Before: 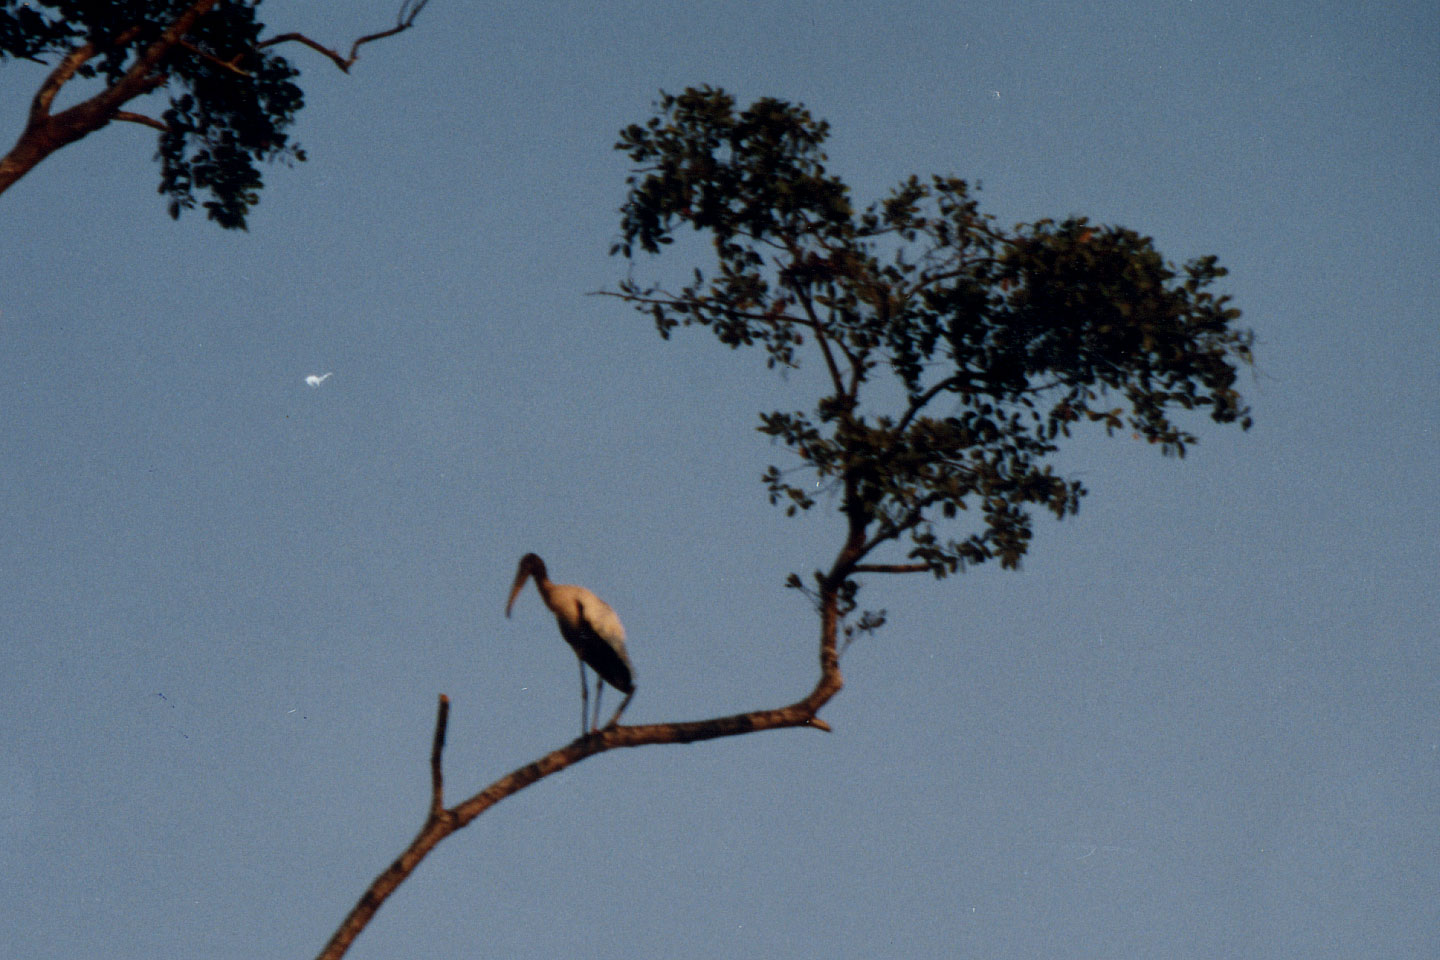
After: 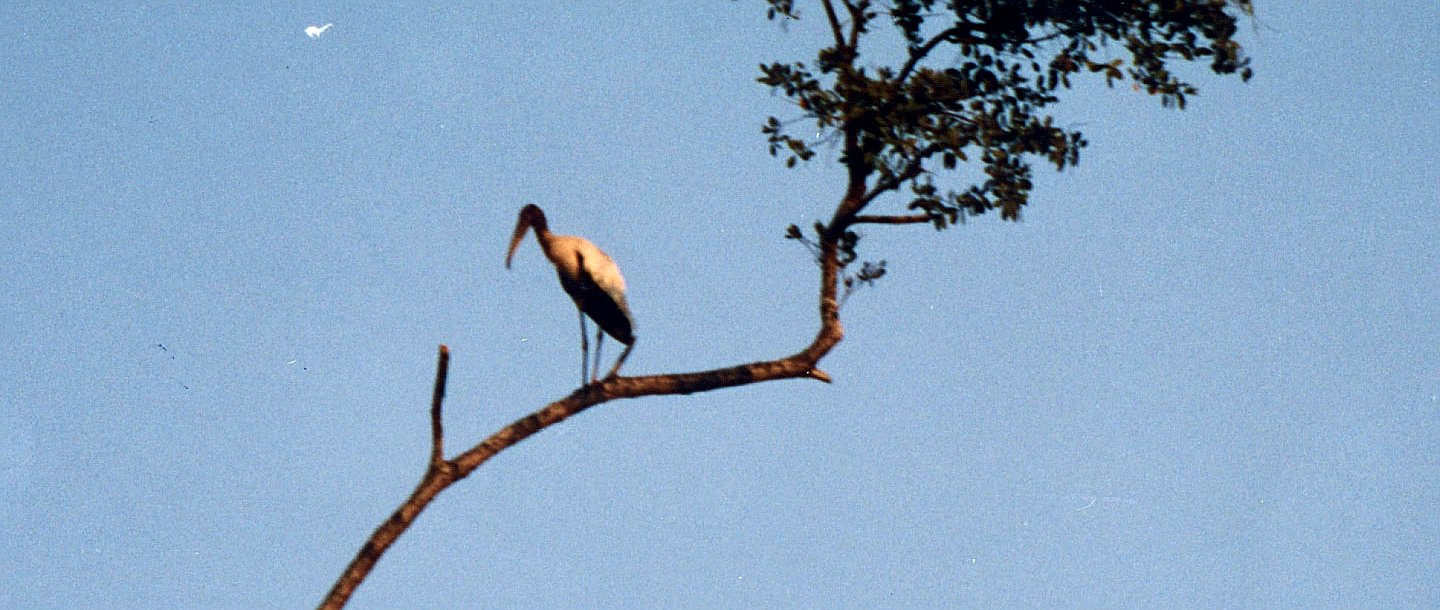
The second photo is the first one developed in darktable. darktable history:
velvia: on, module defaults
contrast brightness saturation: contrast 0.14
exposure: black level correction 0.001, exposure 0.955 EV, compensate exposure bias true, compensate highlight preservation false
crop and rotate: top 36.435%
sharpen: on, module defaults
